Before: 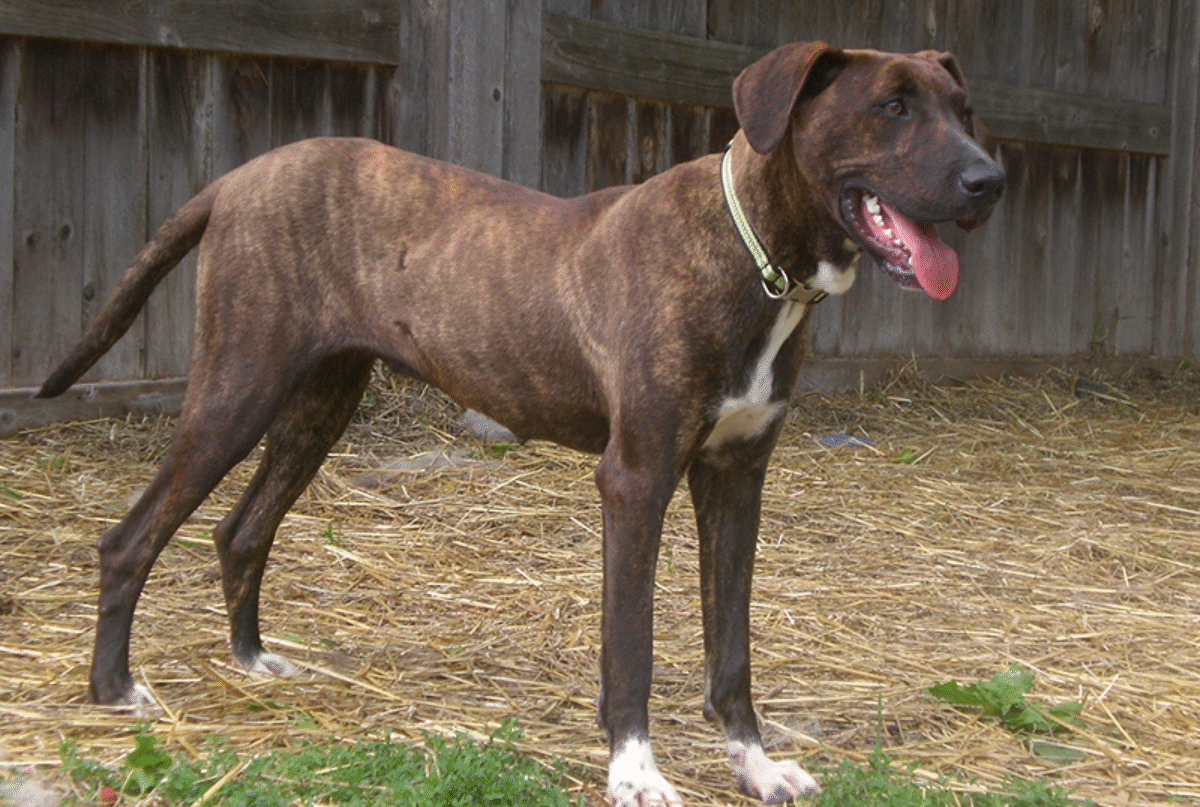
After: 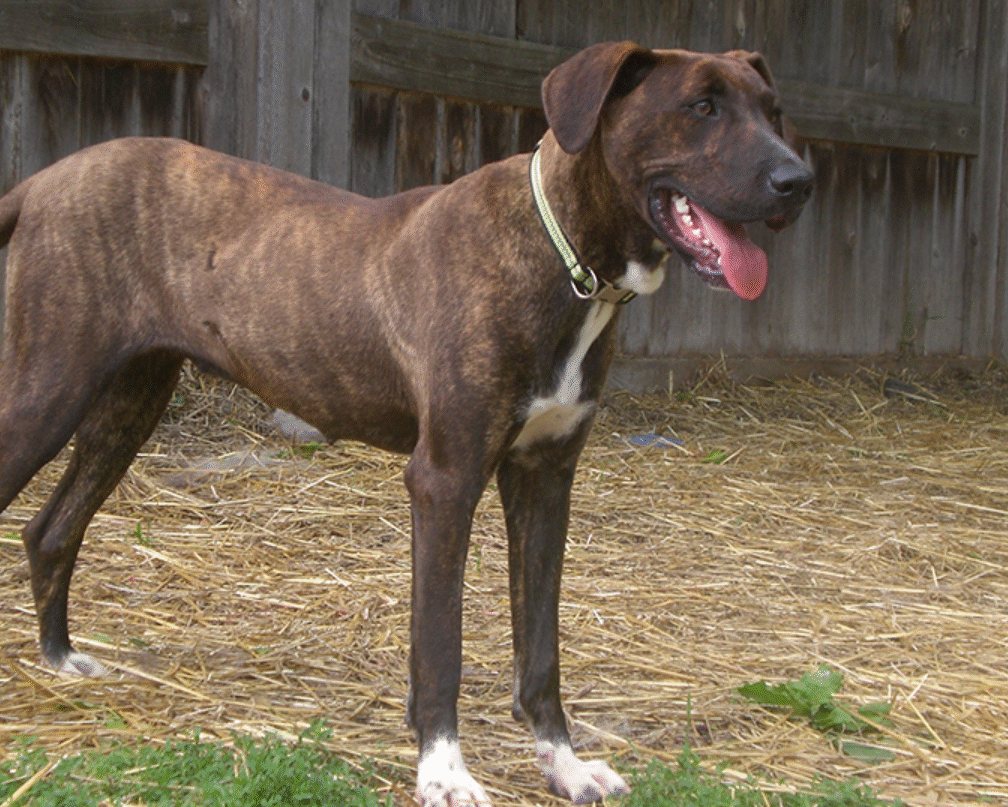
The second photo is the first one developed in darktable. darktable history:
crop: left 15.972%
